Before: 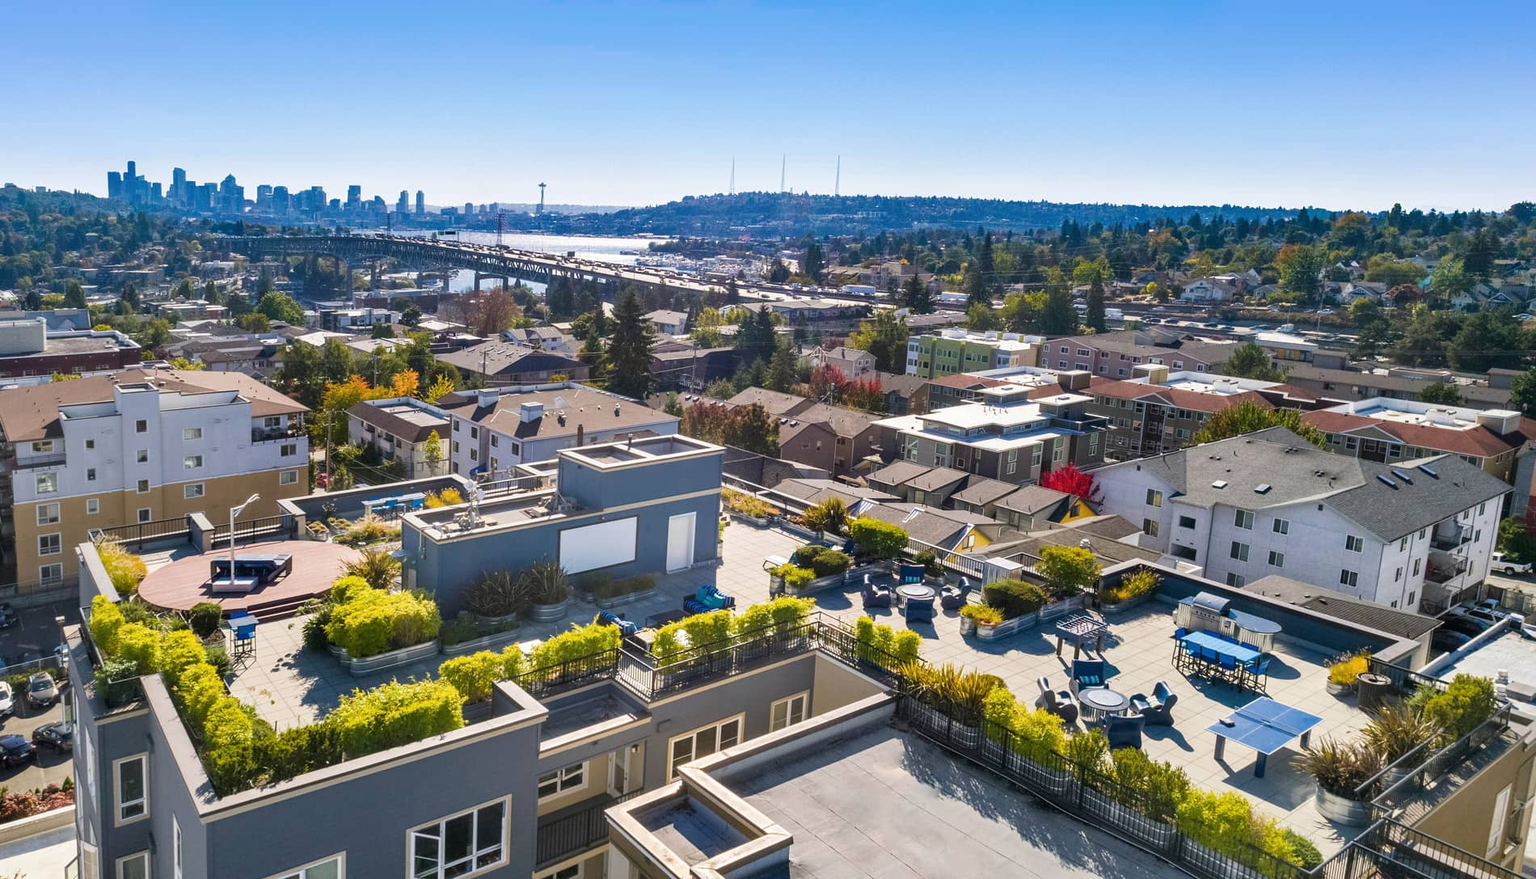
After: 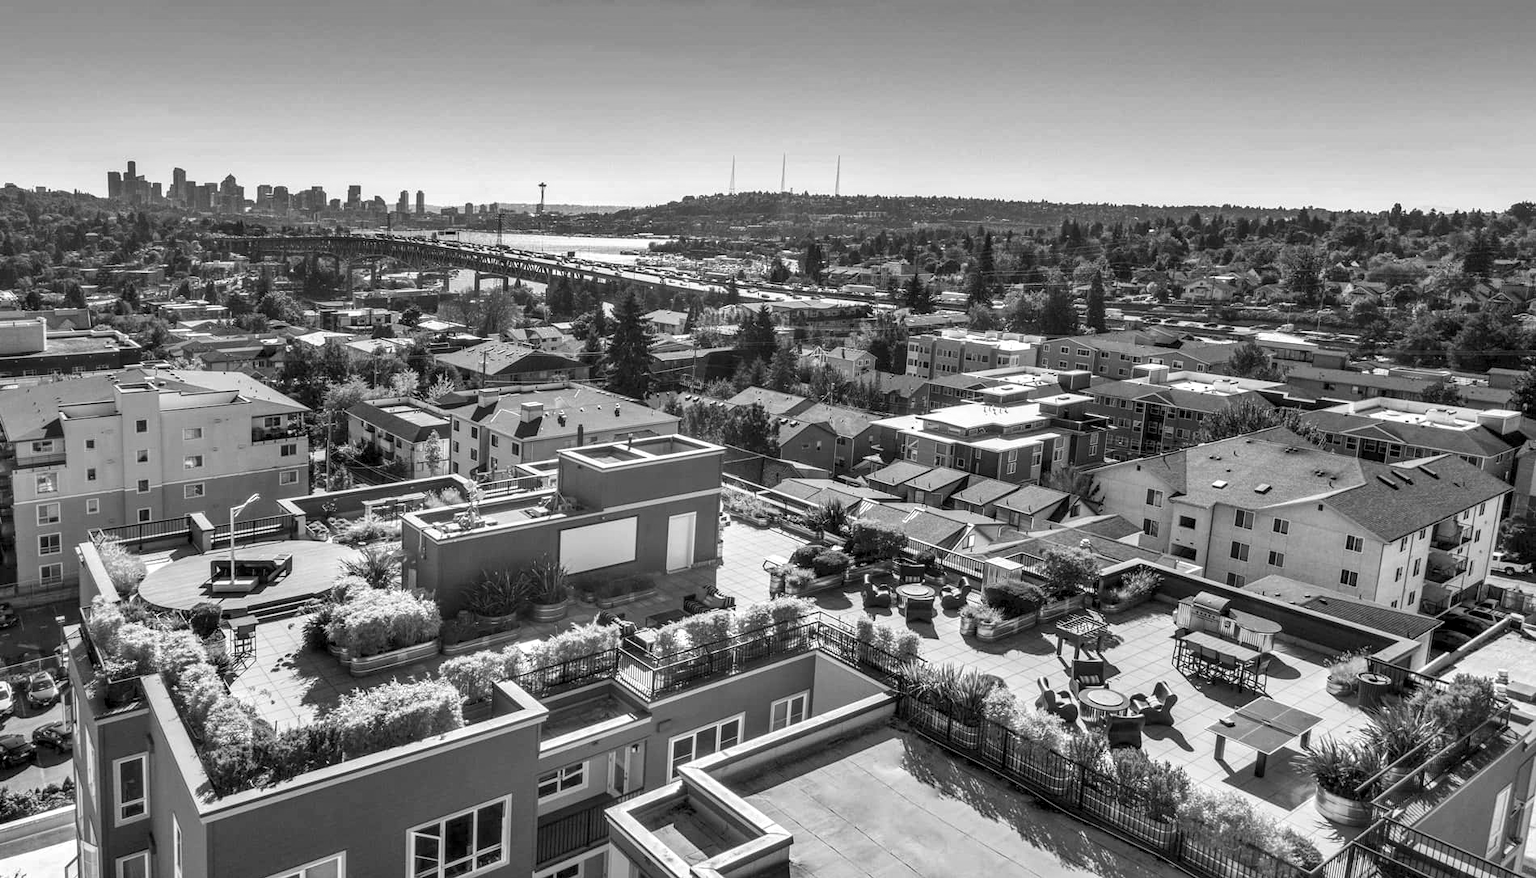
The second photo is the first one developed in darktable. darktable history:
shadows and highlights: shadows 60, soften with gaussian
local contrast: detail 142%
monochrome: a 30.25, b 92.03
exposure: black level correction 0.001, exposure 0.14 EV, compensate highlight preservation false
